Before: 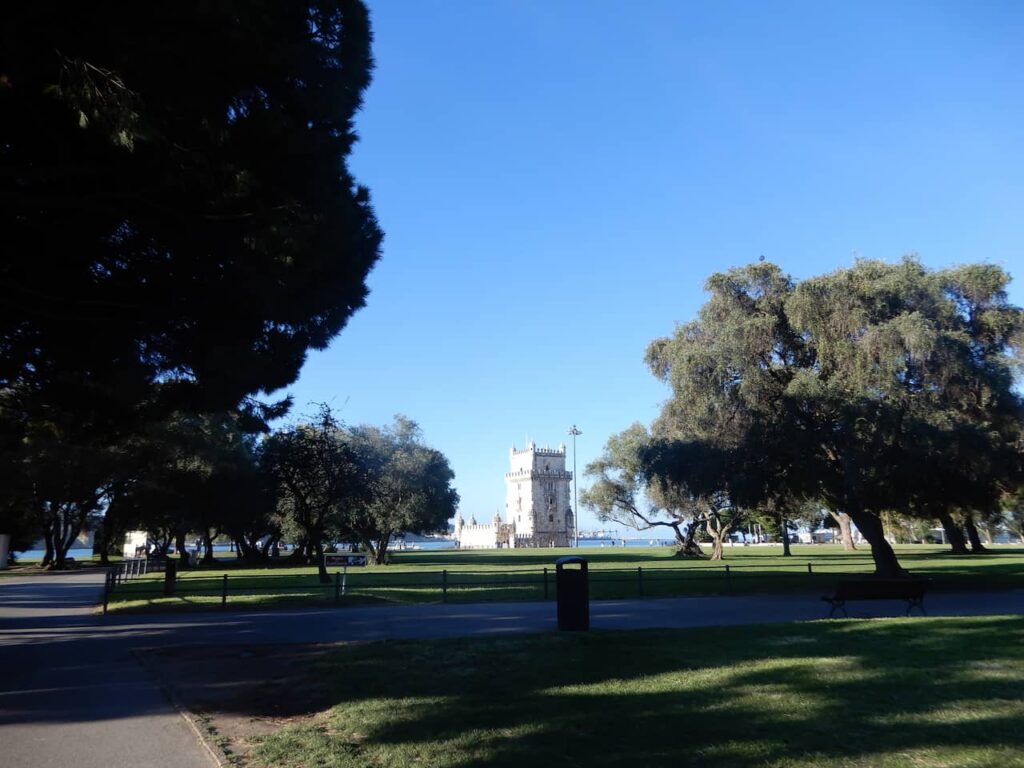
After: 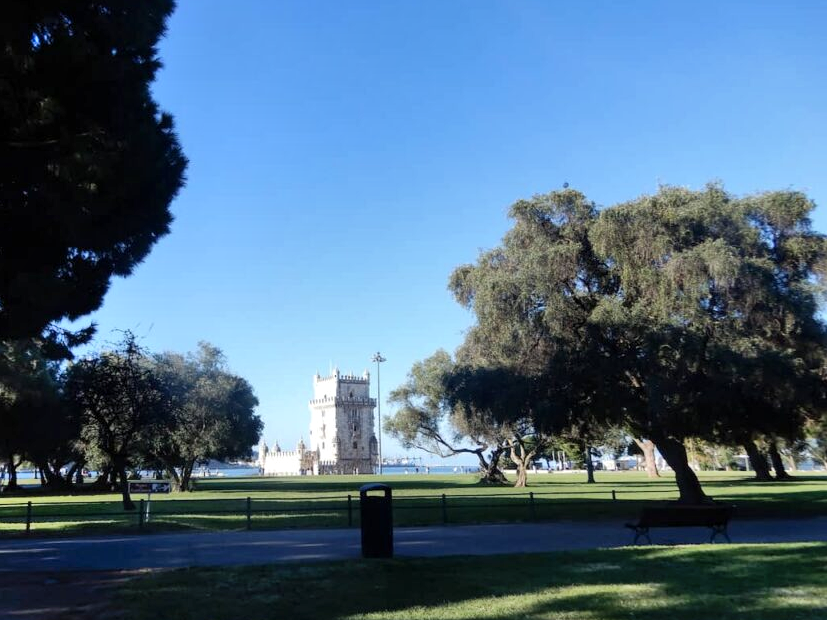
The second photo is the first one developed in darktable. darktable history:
local contrast: highlights 100%, shadows 100%, detail 120%, midtone range 0.2
shadows and highlights: low approximation 0.01, soften with gaussian
crop: left 19.159%, top 9.58%, bottom 9.58%
